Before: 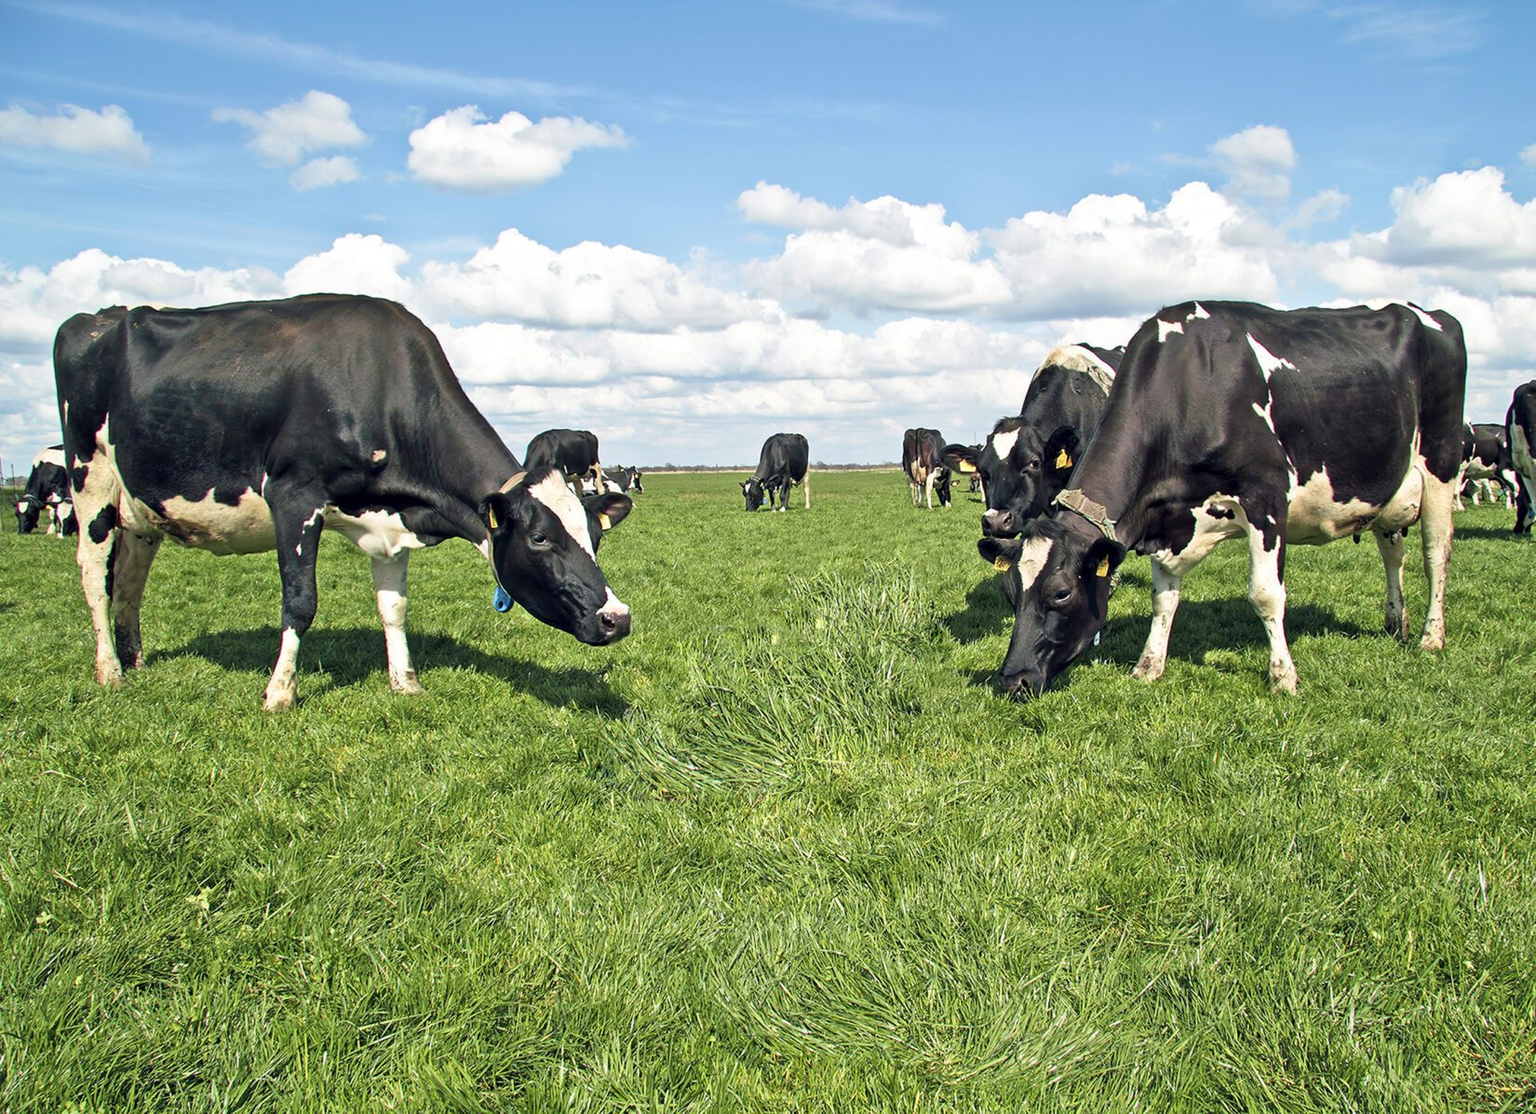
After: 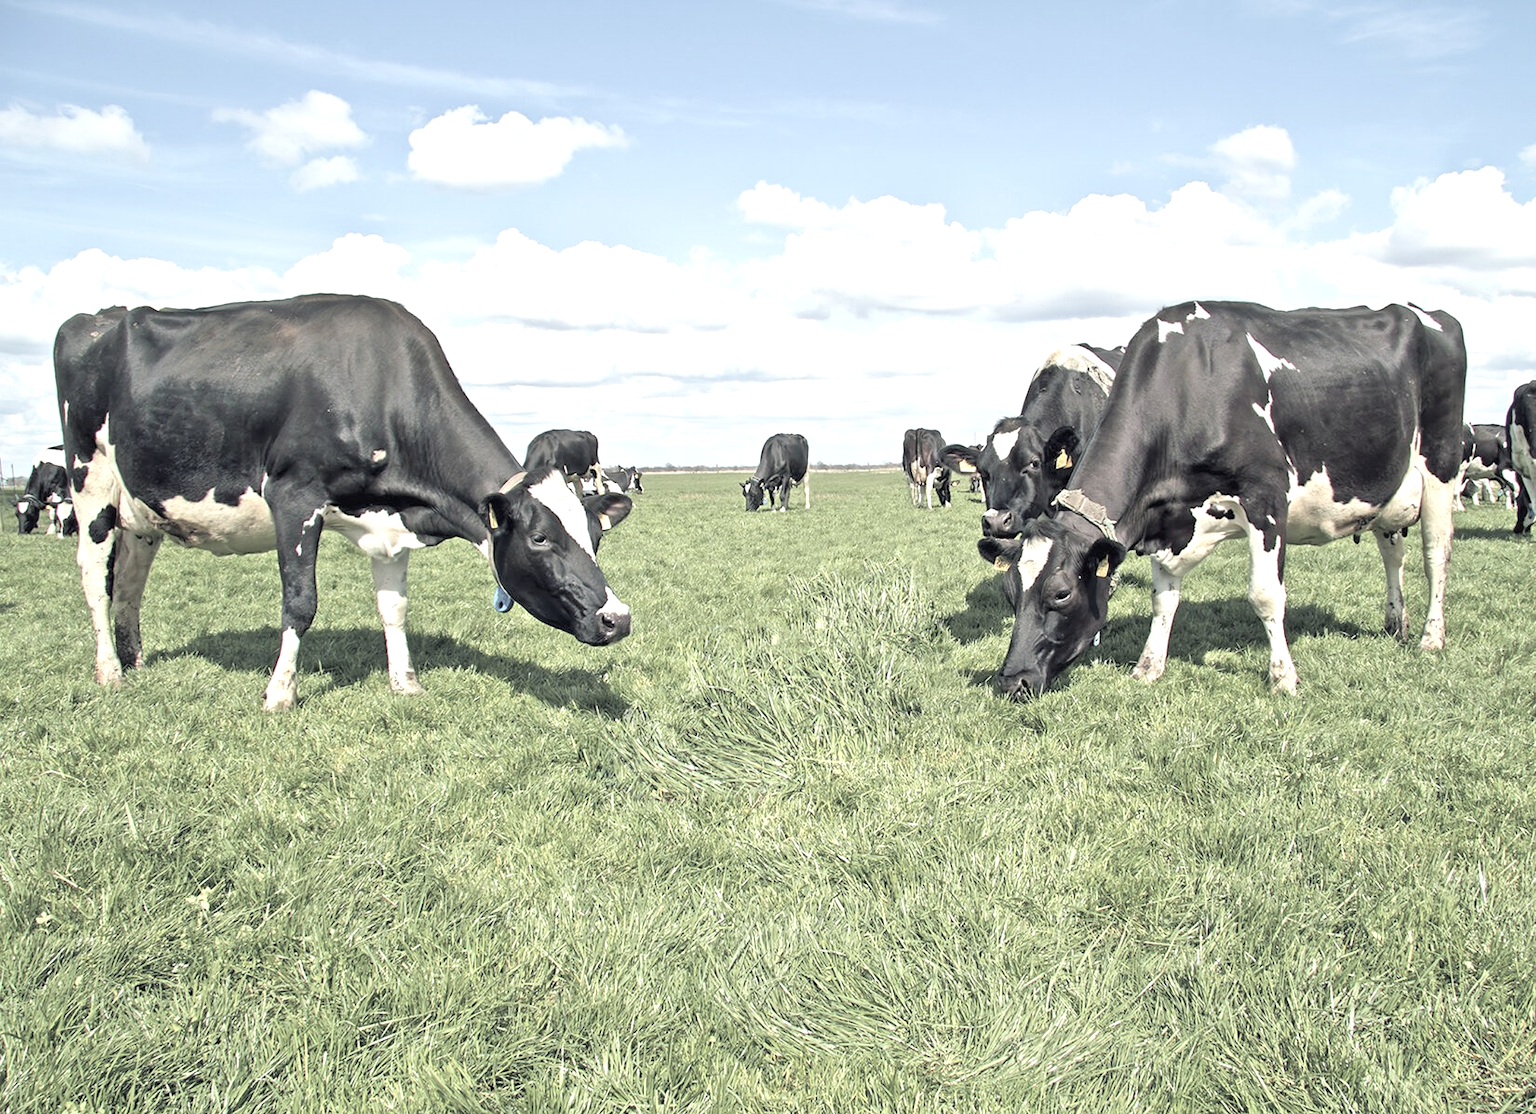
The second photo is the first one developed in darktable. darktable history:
contrast brightness saturation: brightness 0.186, saturation -0.507
exposure: black level correction 0, exposure 0.499 EV, compensate highlight preservation false
